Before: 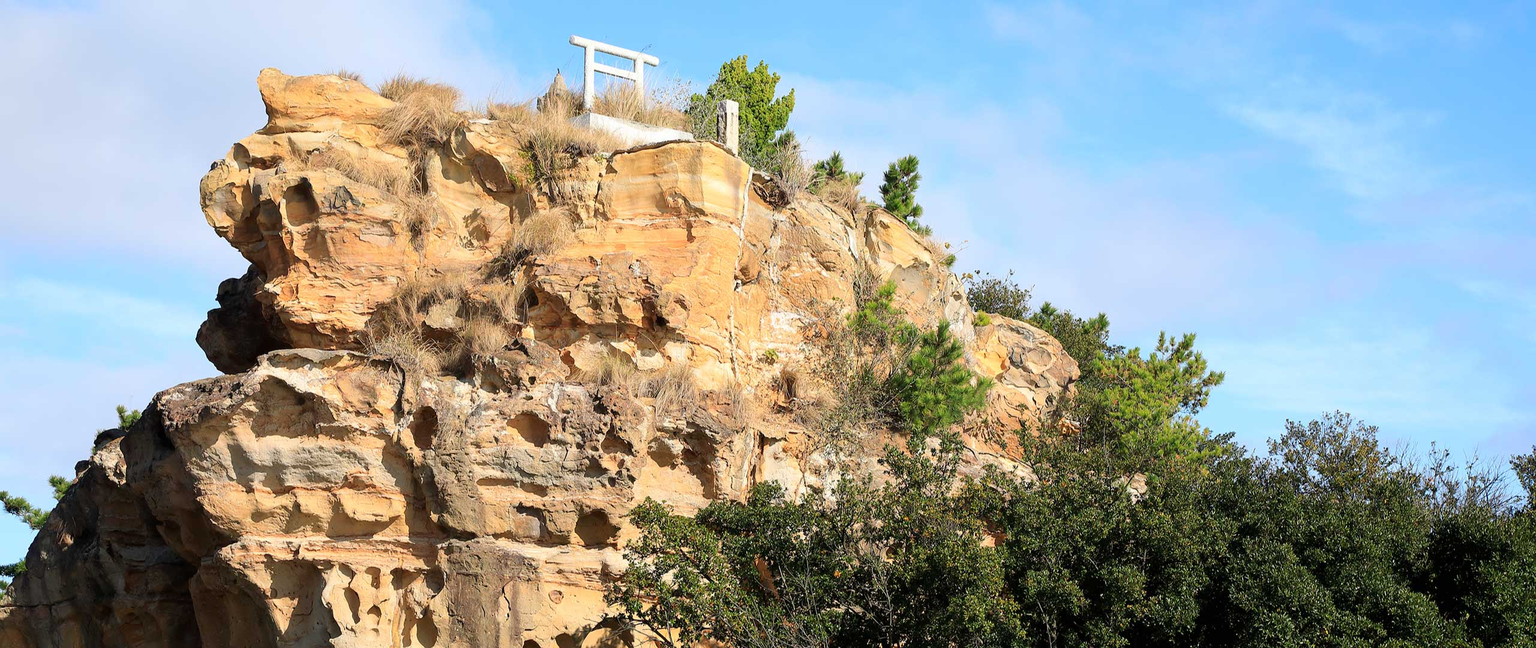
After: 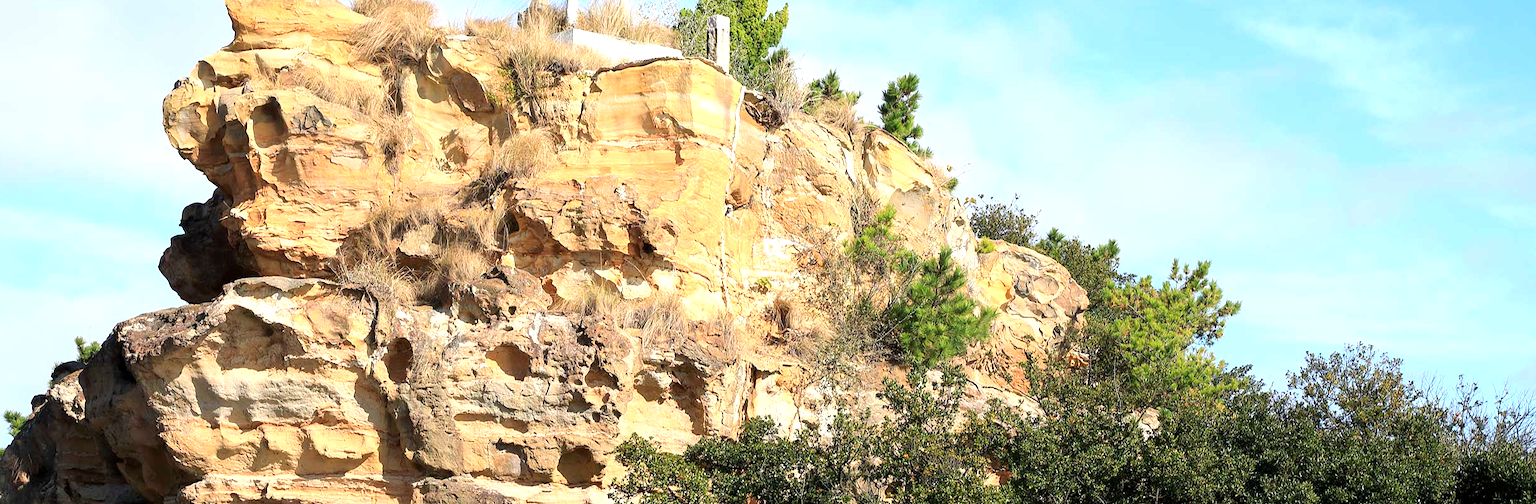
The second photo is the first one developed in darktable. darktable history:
crop and rotate: left 2.991%, top 13.302%, right 1.981%, bottom 12.636%
exposure: black level correction 0.001, exposure 0.5 EV, compensate exposure bias true, compensate highlight preservation false
